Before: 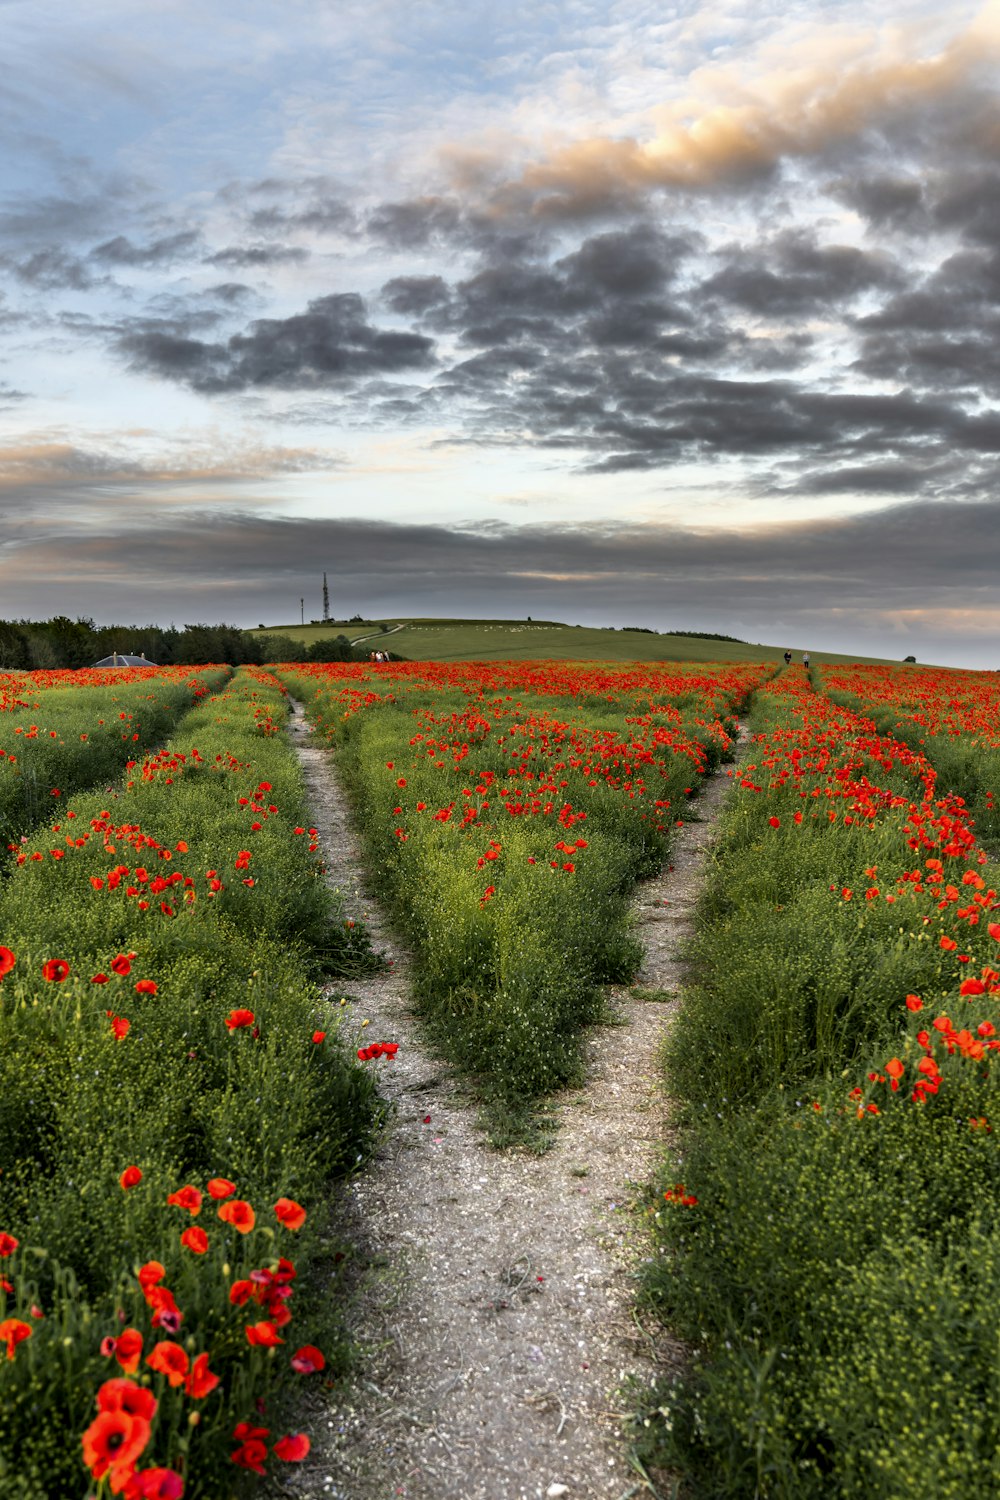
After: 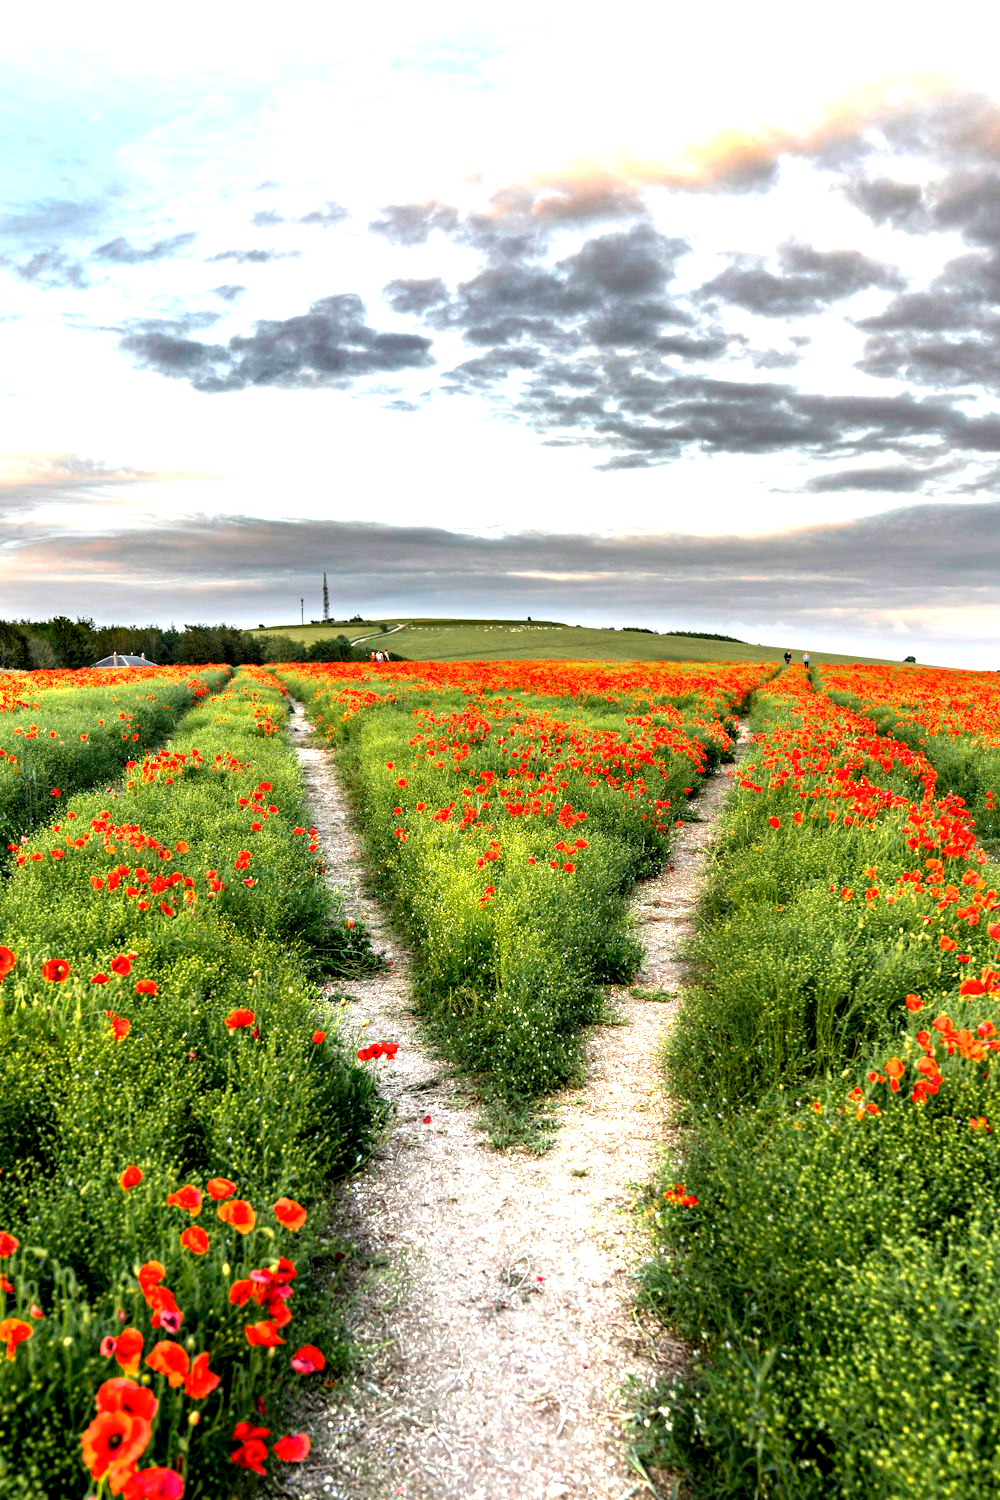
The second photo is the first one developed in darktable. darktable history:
local contrast: highlights 103%, shadows 100%, detail 120%, midtone range 0.2
exposure: black level correction 0.001, exposure 1.399 EV, compensate highlight preservation false
